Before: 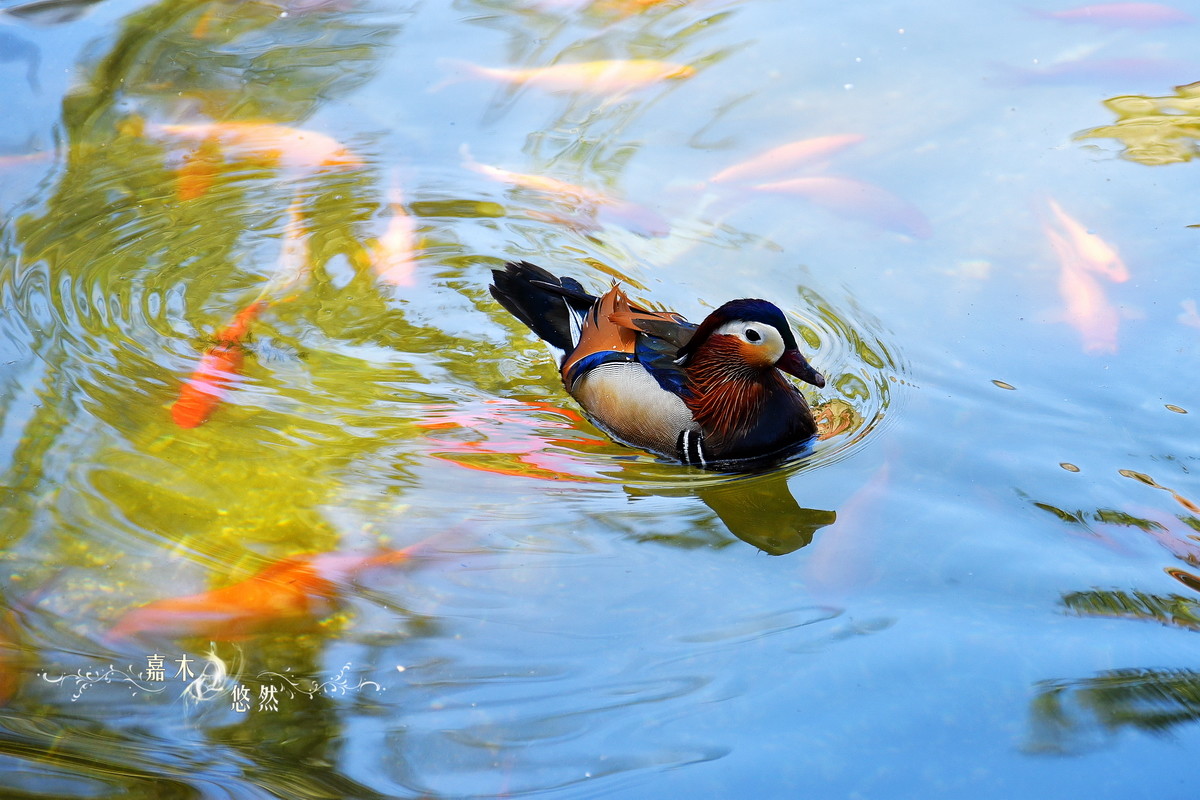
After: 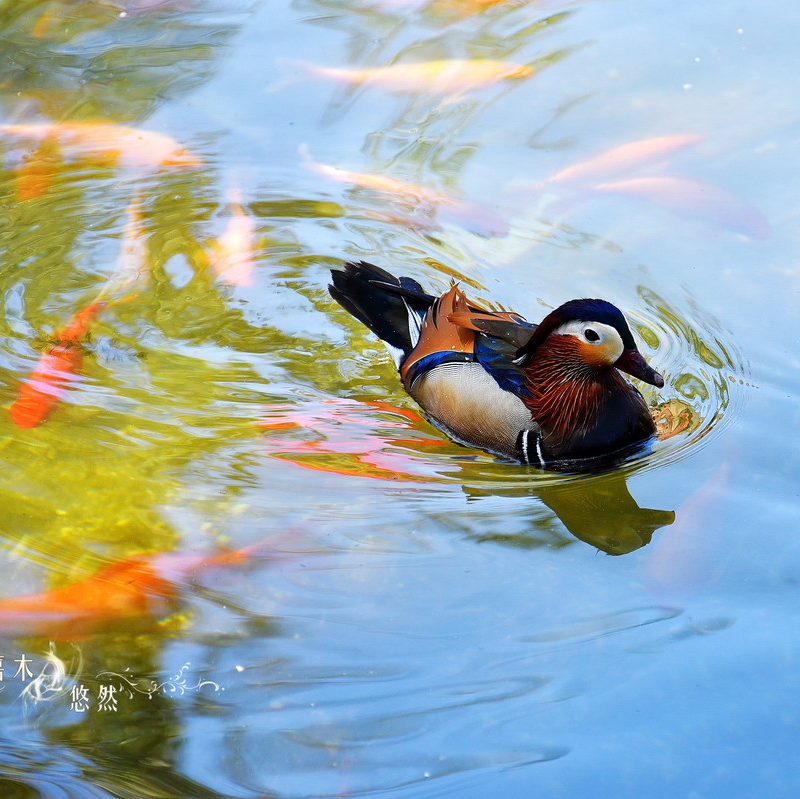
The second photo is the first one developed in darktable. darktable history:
crop and rotate: left 13.438%, right 19.866%
